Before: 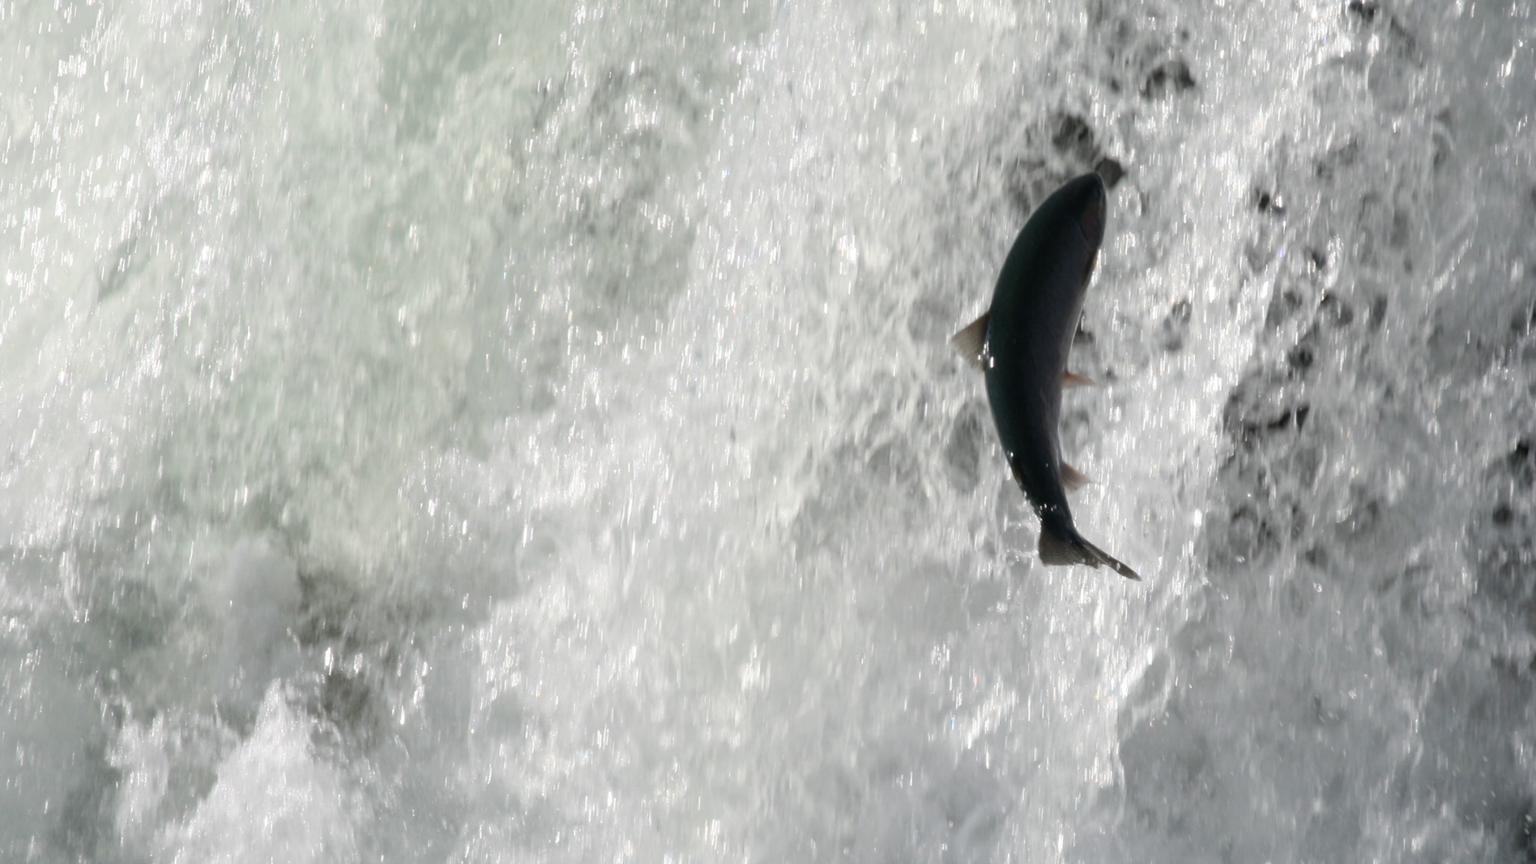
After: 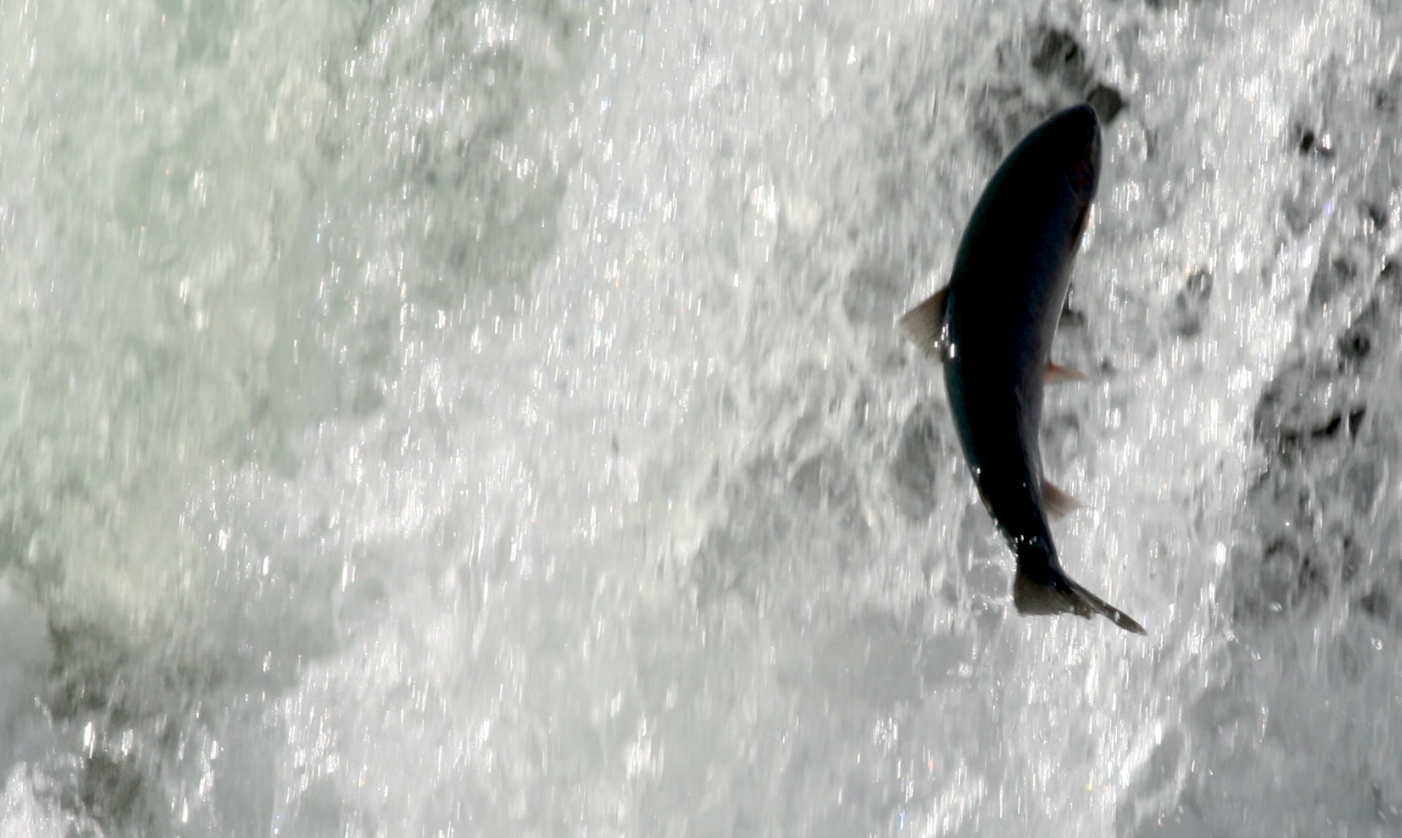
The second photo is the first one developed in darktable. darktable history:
crop and rotate: left 16.994%, top 10.795%, right 12.9%, bottom 14.687%
exposure: black level correction 0.014, compensate exposure bias true, compensate highlight preservation false
